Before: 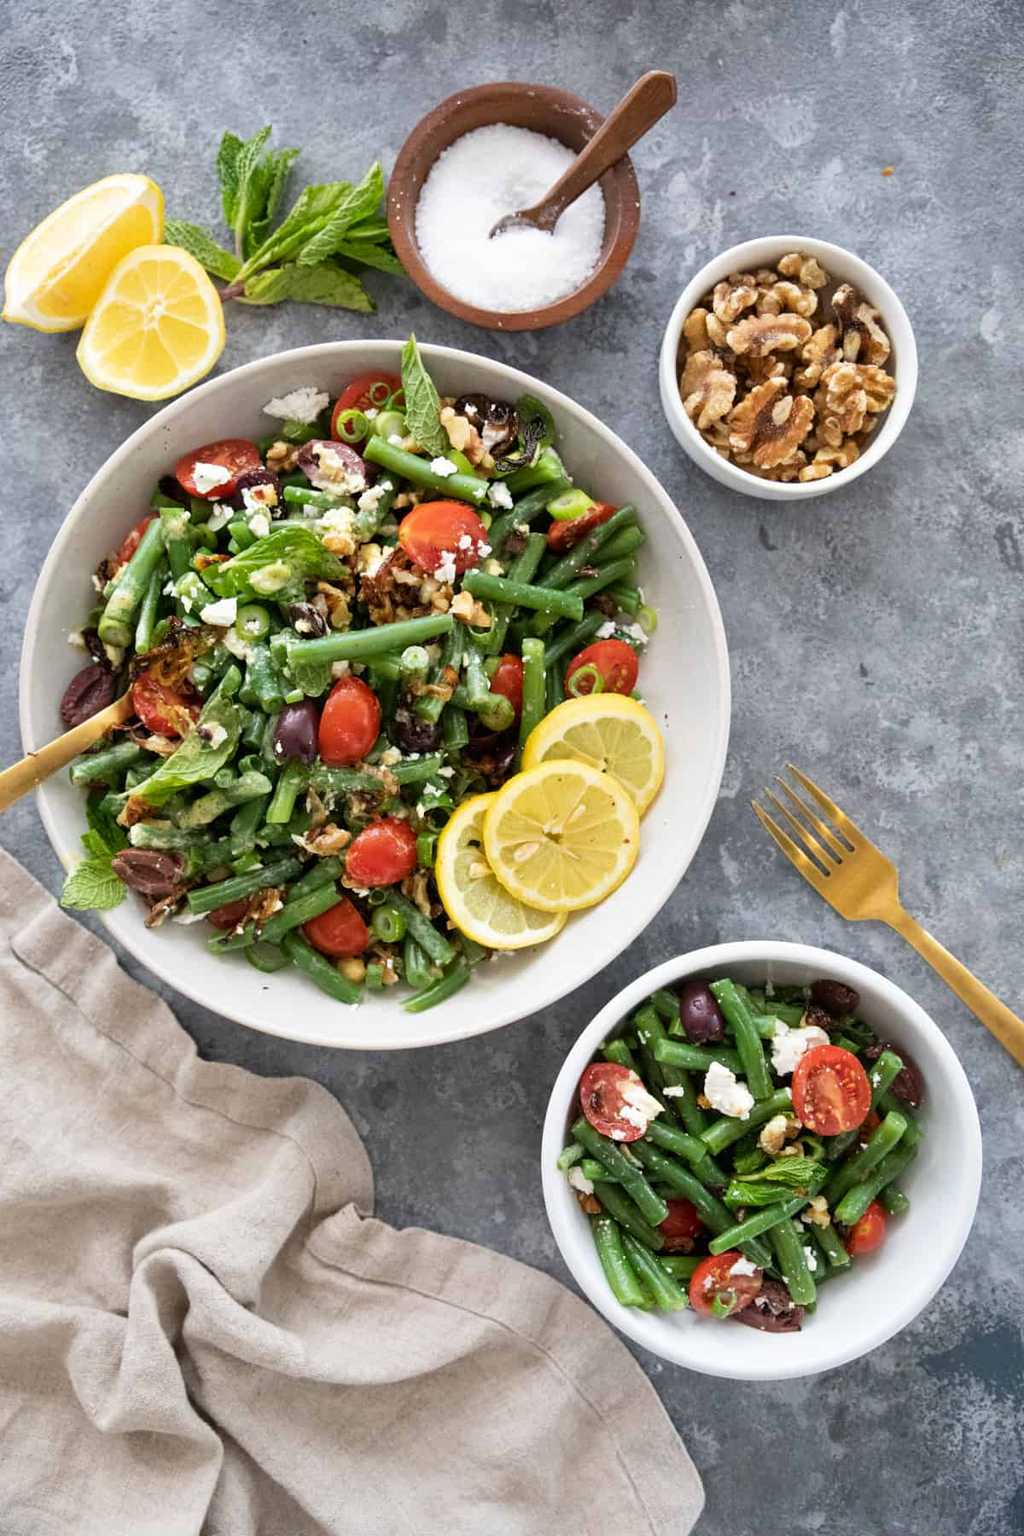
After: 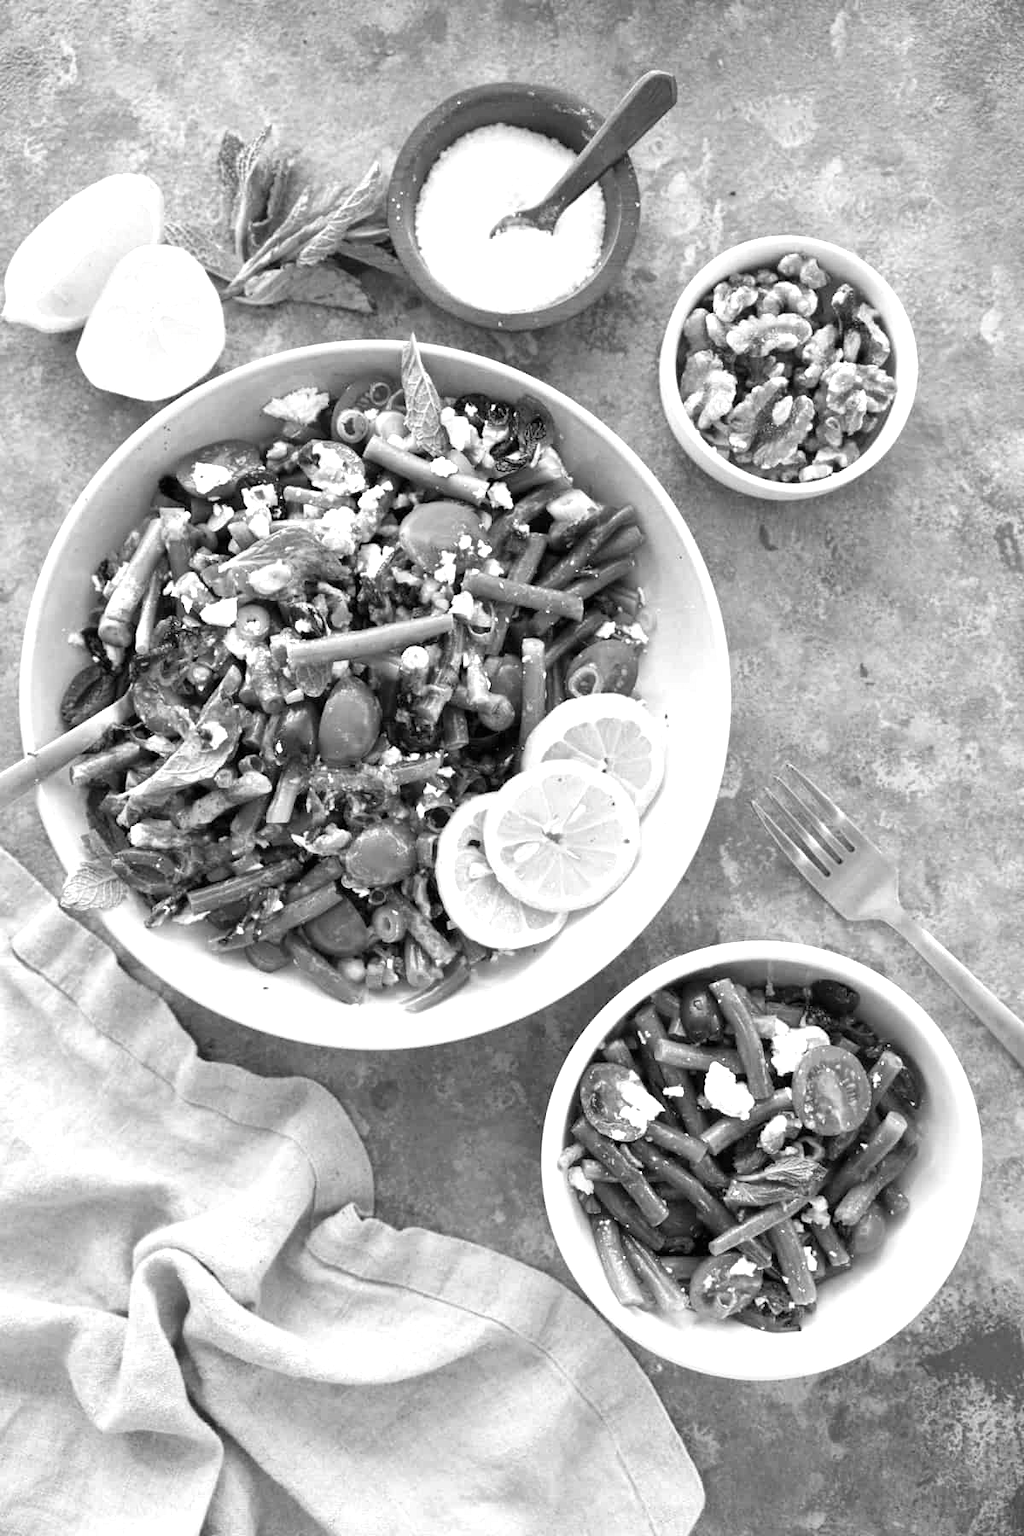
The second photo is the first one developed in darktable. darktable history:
exposure: exposure 0.6 EV, compensate highlight preservation false
contrast brightness saturation: saturation -0.998
